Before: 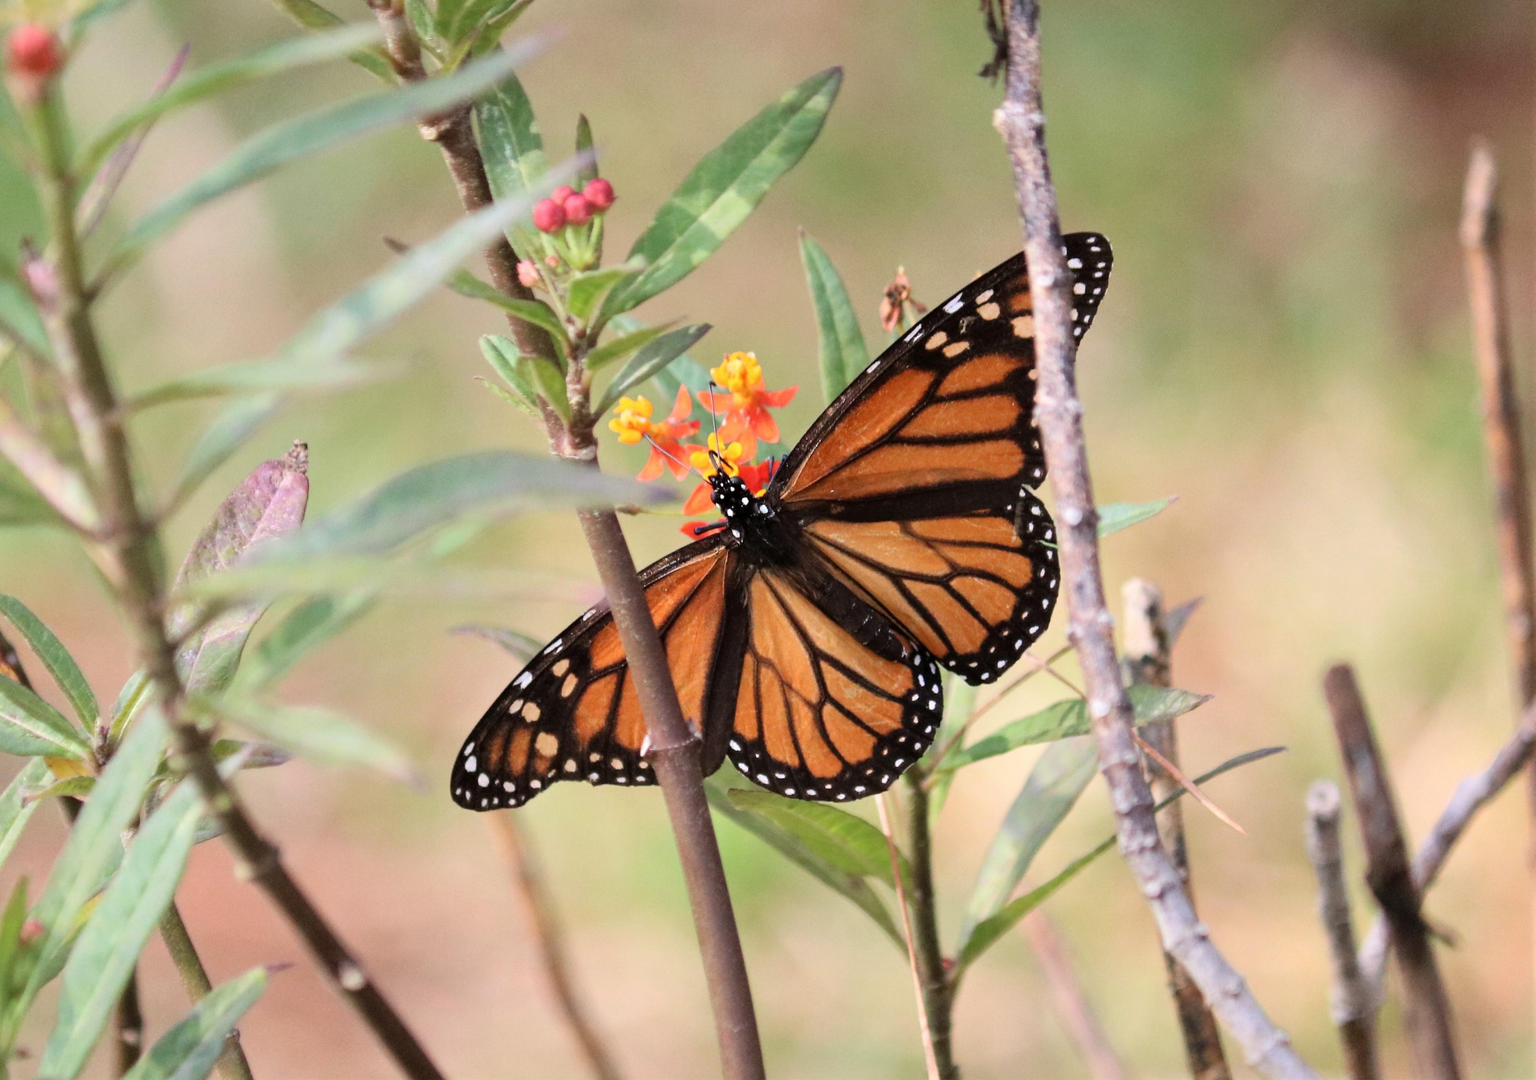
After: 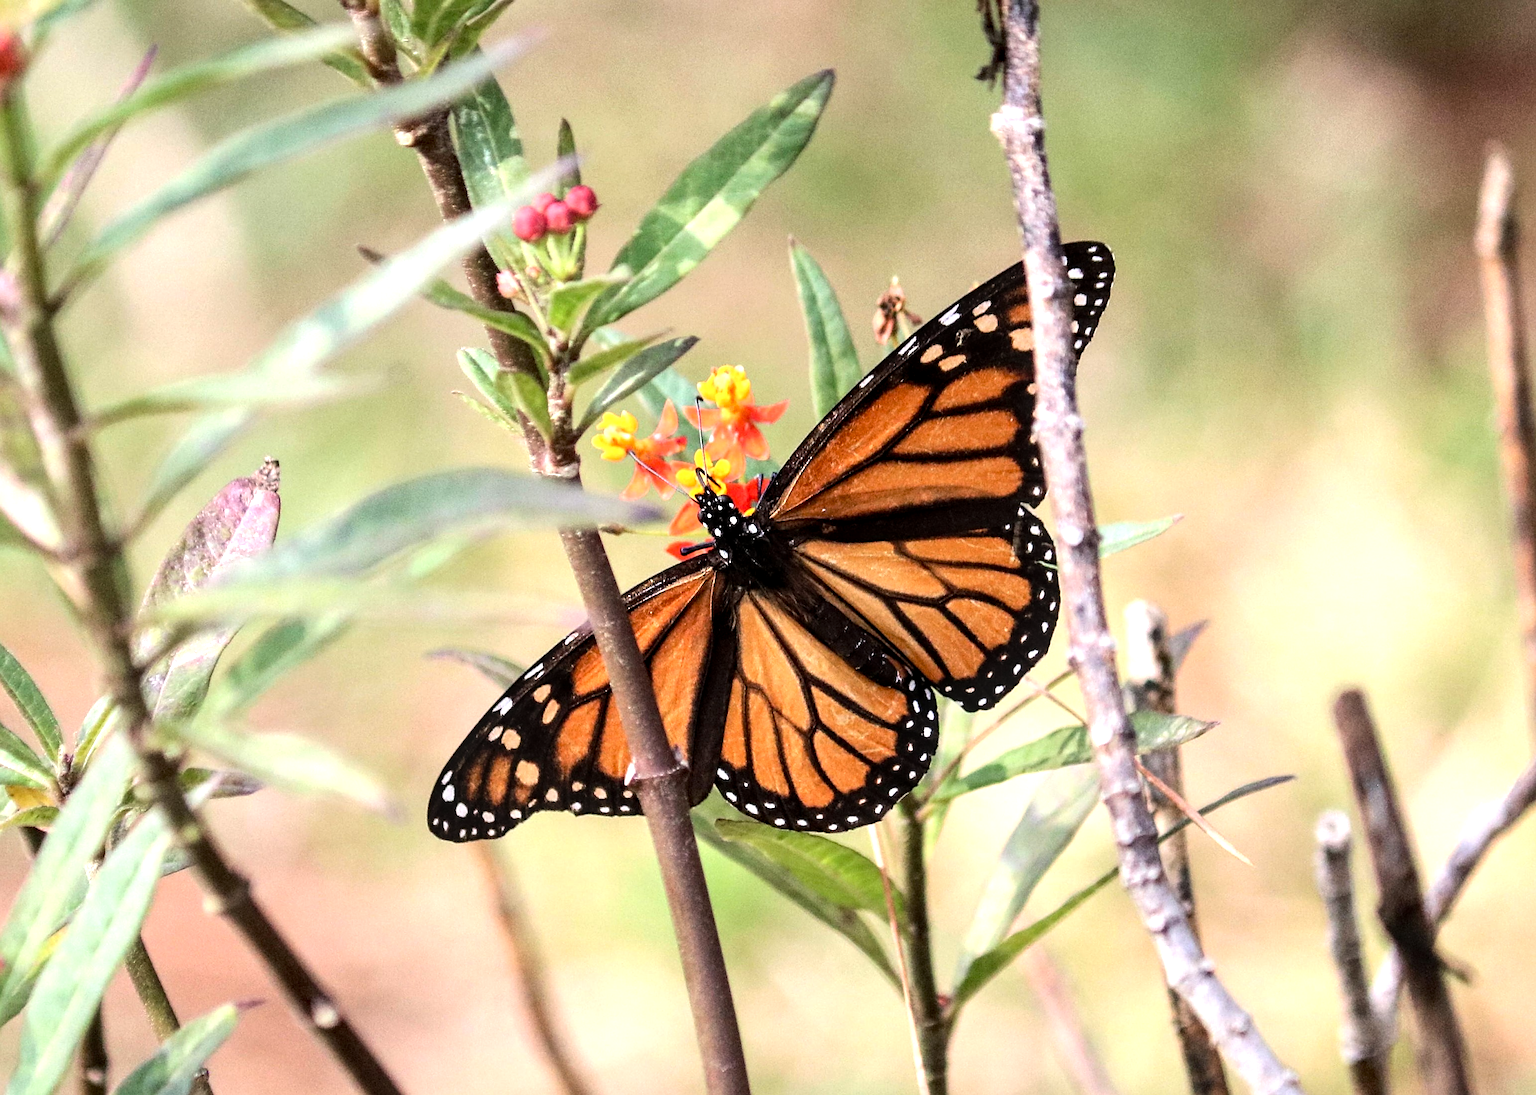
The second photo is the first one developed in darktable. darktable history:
crop and rotate: left 2.536%, right 1.107%, bottom 2.246%
exposure: black level correction 0.009, exposure 0.014 EV, compensate highlight preservation false
local contrast: on, module defaults
tone equalizer: -8 EV -0.75 EV, -7 EV -0.7 EV, -6 EV -0.6 EV, -5 EV -0.4 EV, -3 EV 0.4 EV, -2 EV 0.6 EV, -1 EV 0.7 EV, +0 EV 0.75 EV, edges refinement/feathering 500, mask exposure compensation -1.57 EV, preserve details no
sharpen: on, module defaults
